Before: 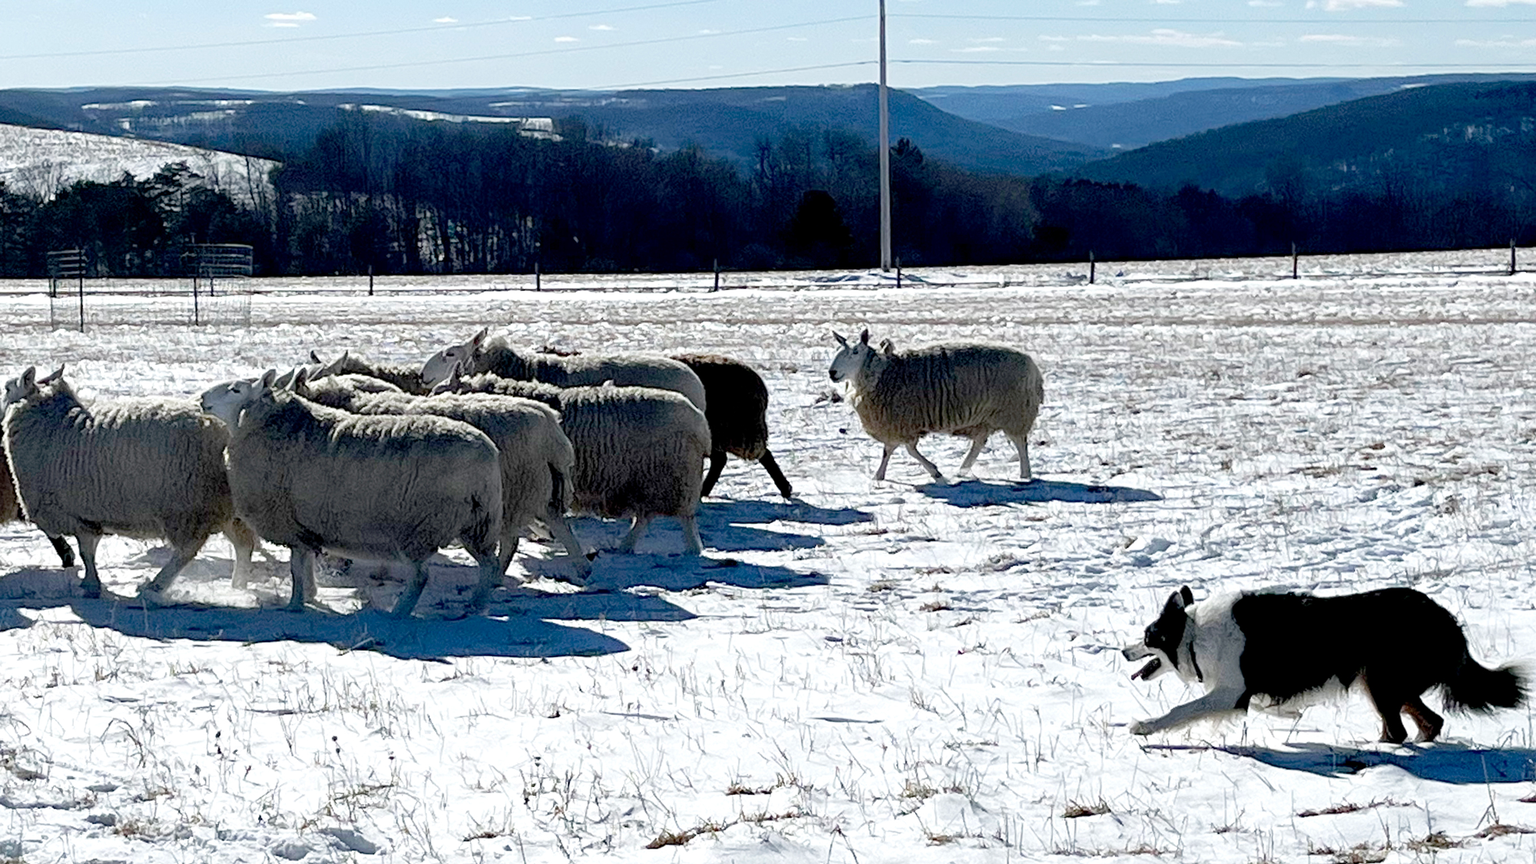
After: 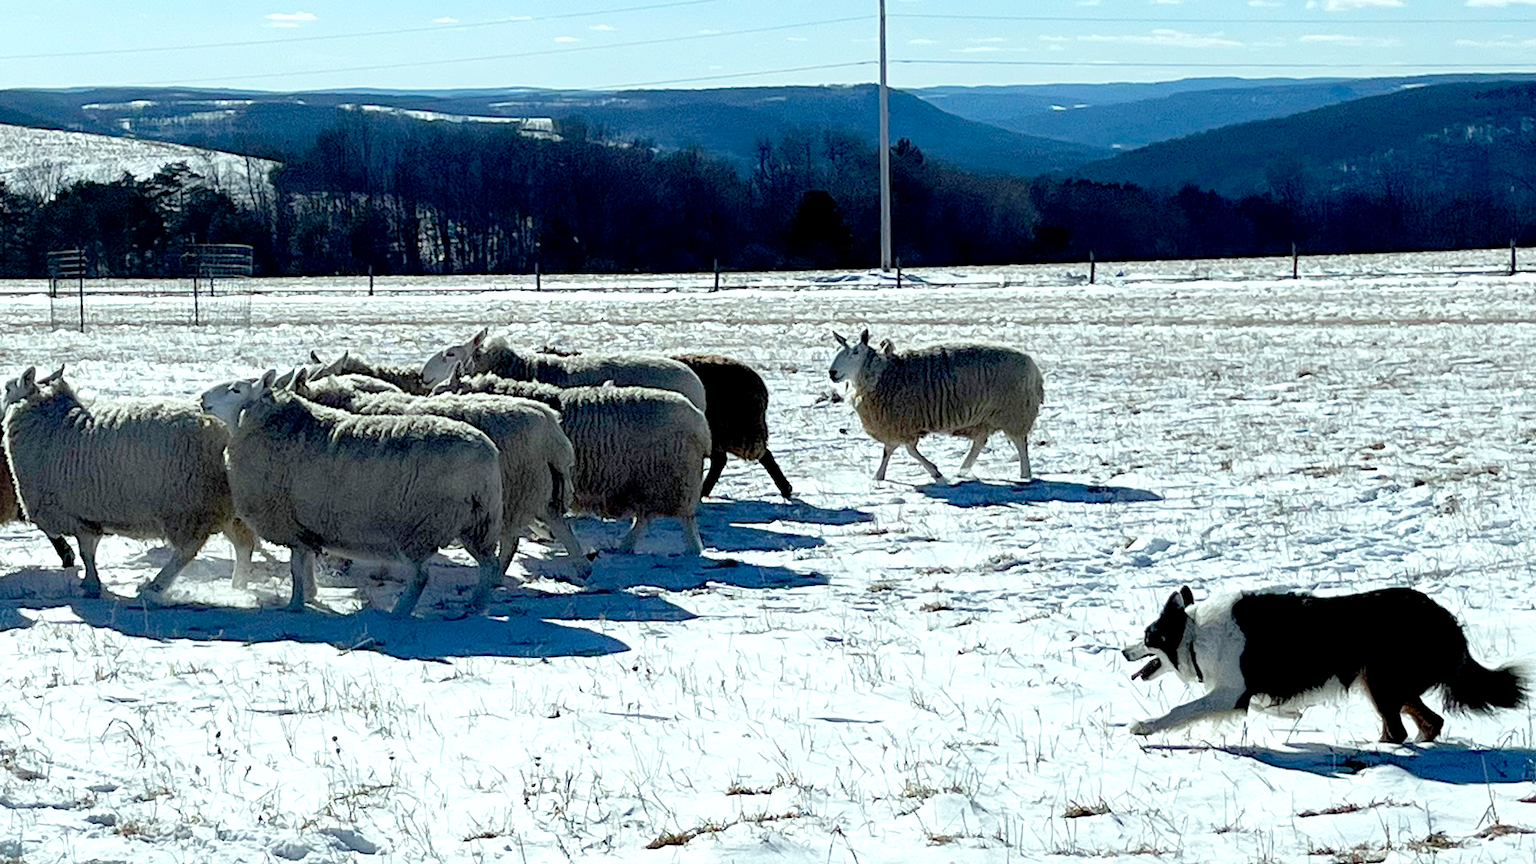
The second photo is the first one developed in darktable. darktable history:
color correction: highlights a* -6.69, highlights b* 0.49
color balance rgb: linear chroma grading › global chroma 3.45%, perceptual saturation grading › global saturation 11.24%, perceptual brilliance grading › global brilliance 3.04%, global vibrance 2.8%
